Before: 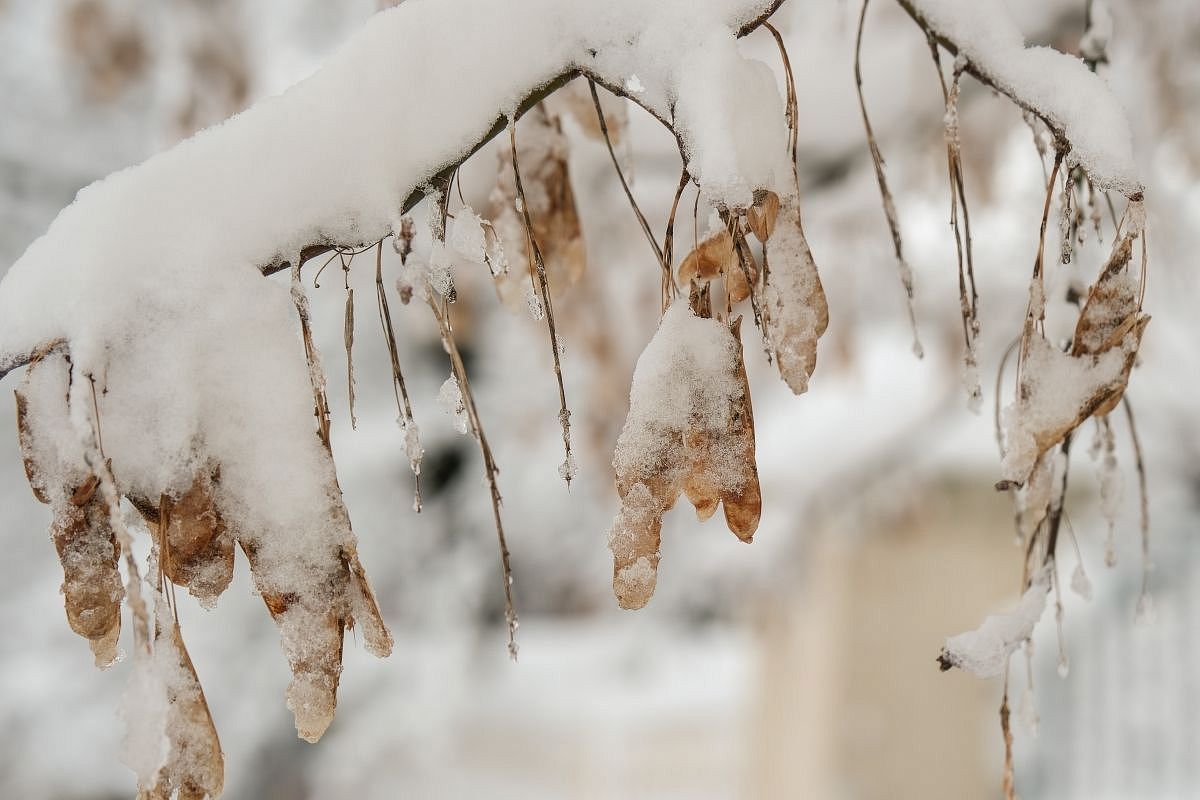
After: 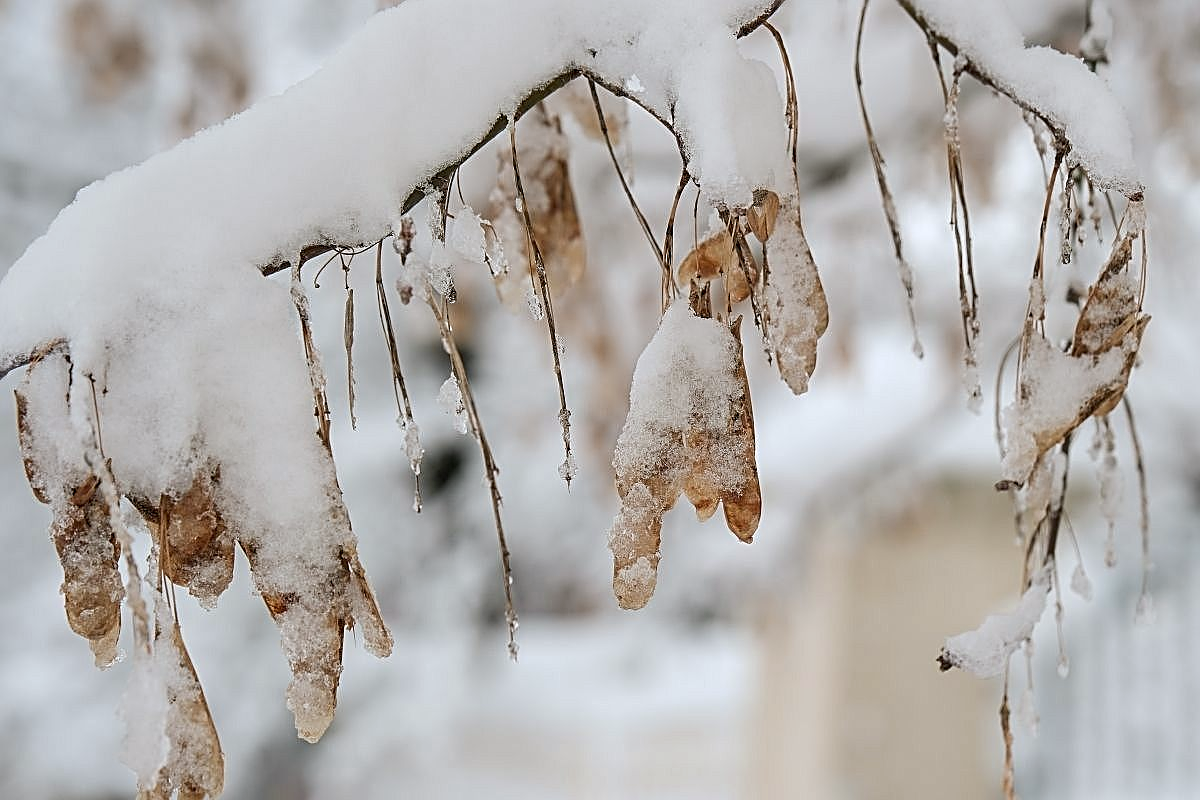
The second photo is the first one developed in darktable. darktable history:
white balance: red 0.974, blue 1.044
sharpen: radius 2.531, amount 0.628
